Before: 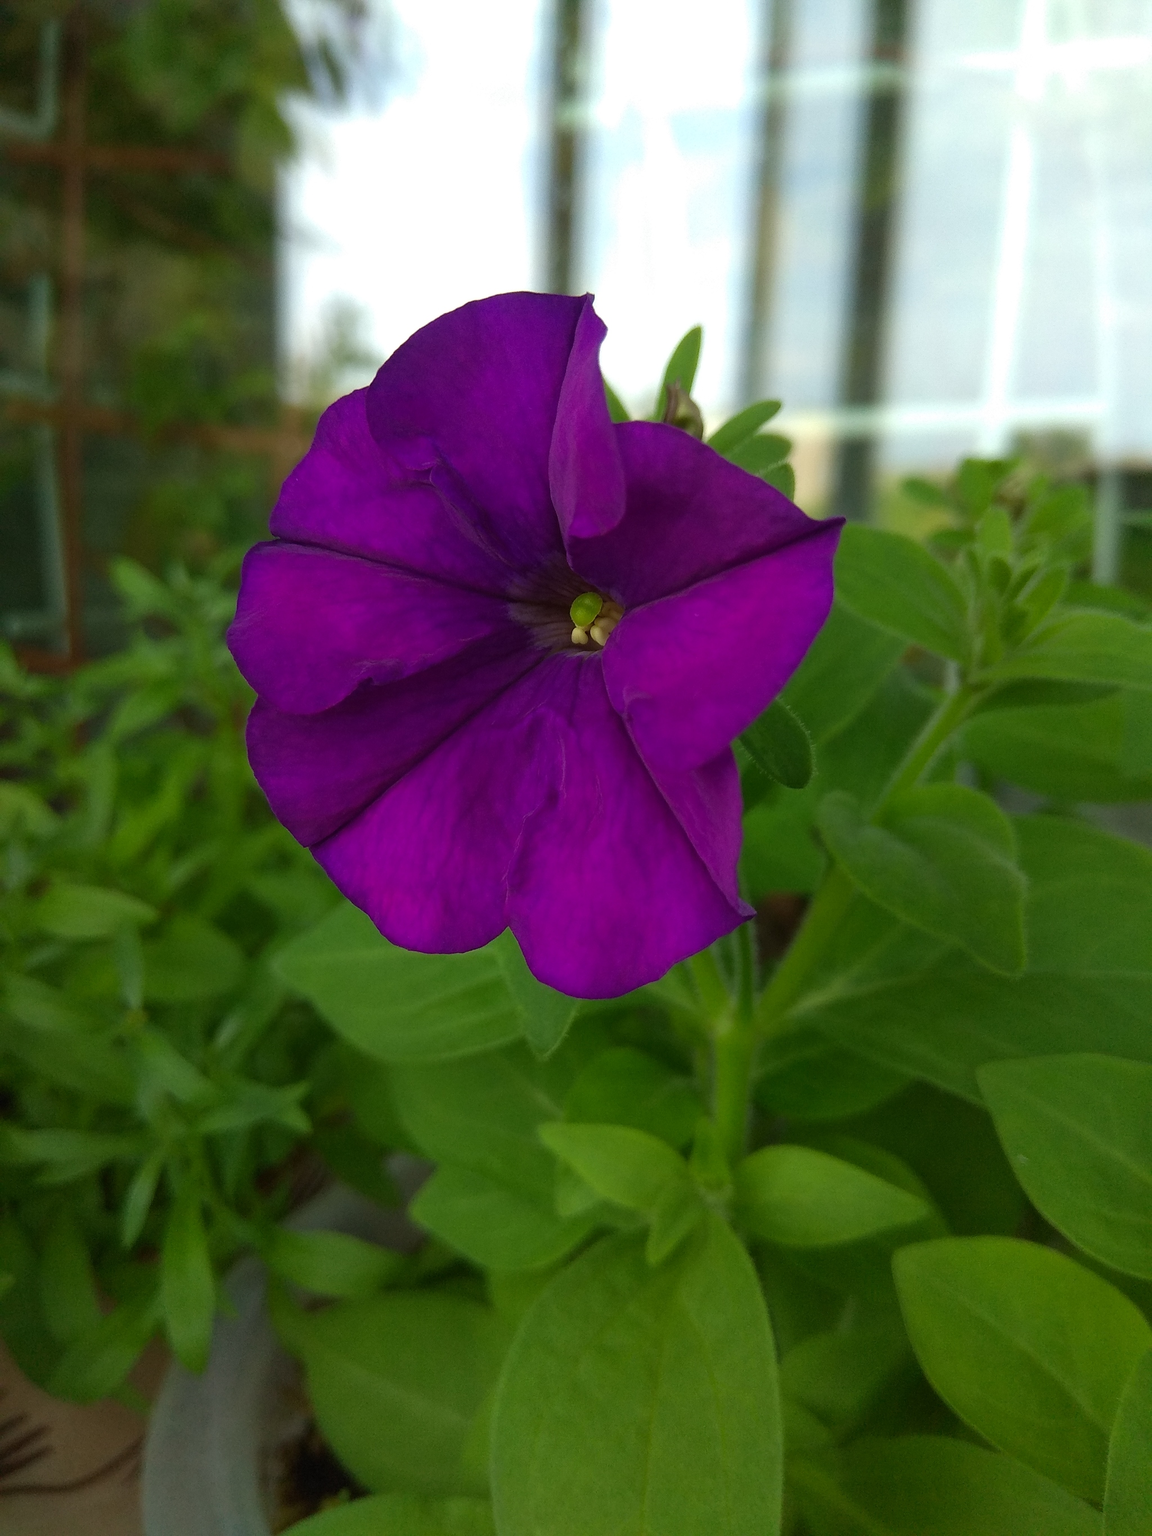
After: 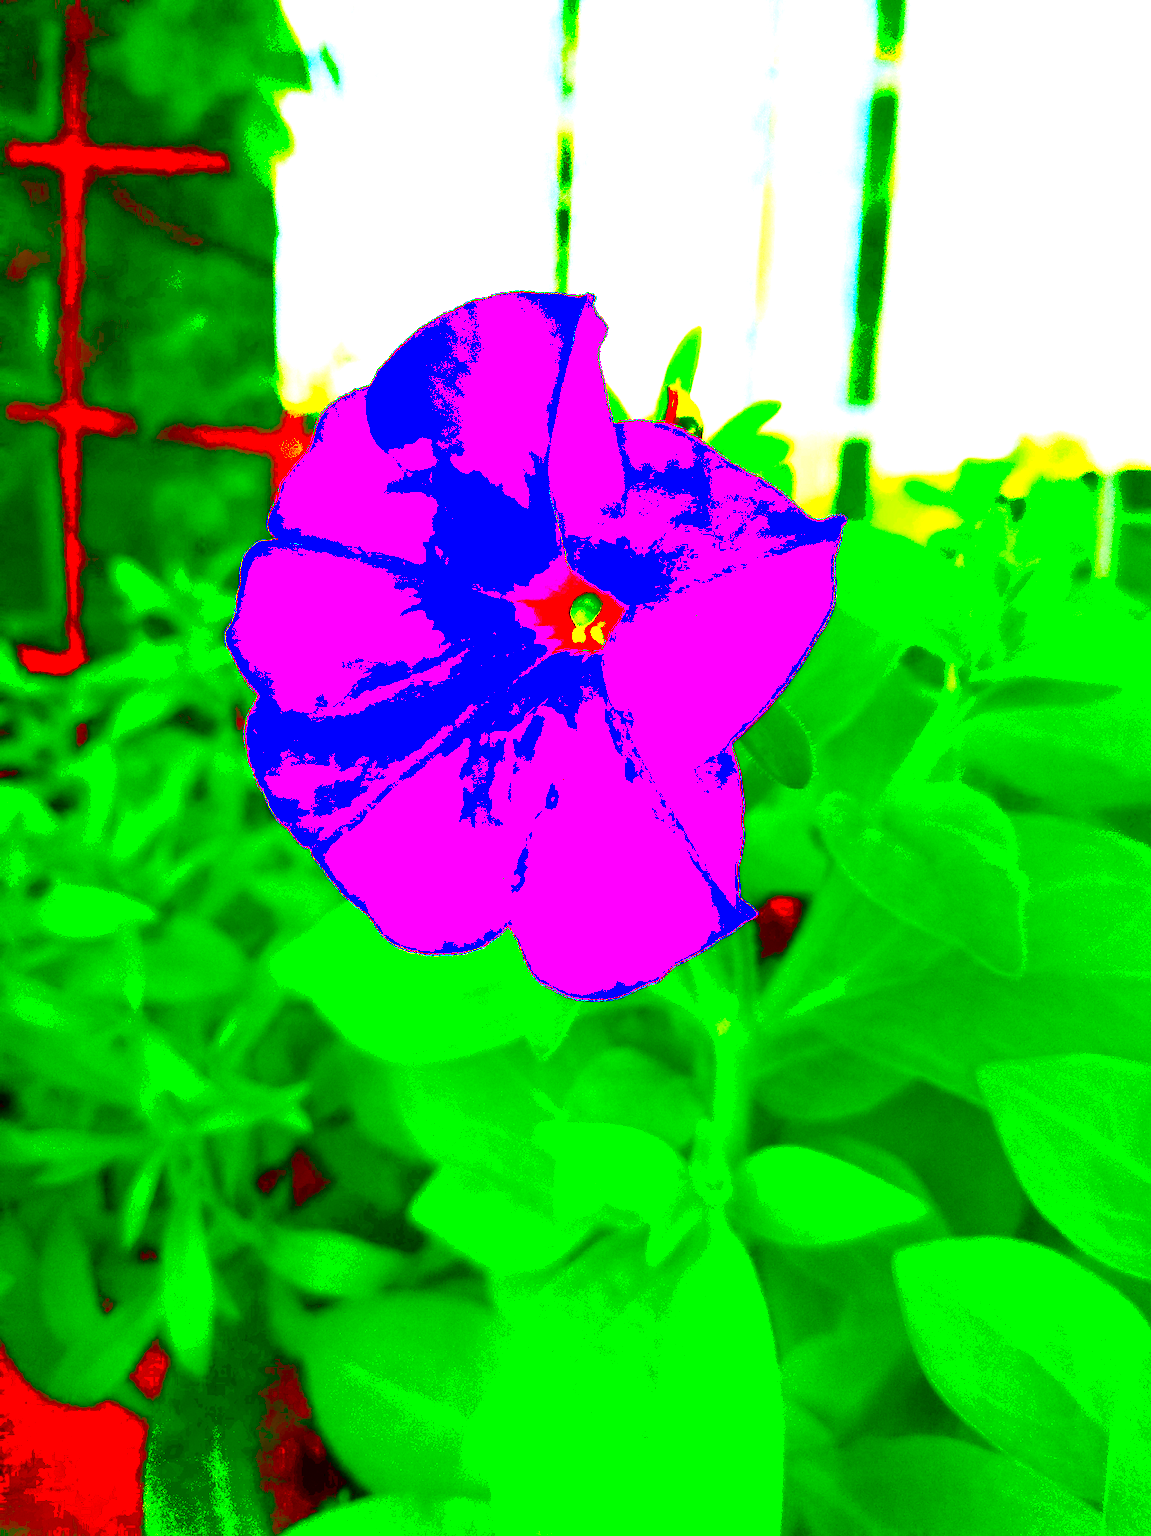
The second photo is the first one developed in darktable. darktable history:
contrast brightness saturation: brightness 0.982
exposure: black level correction 0.099, exposure 3.028 EV, compensate exposure bias true, compensate highlight preservation false
